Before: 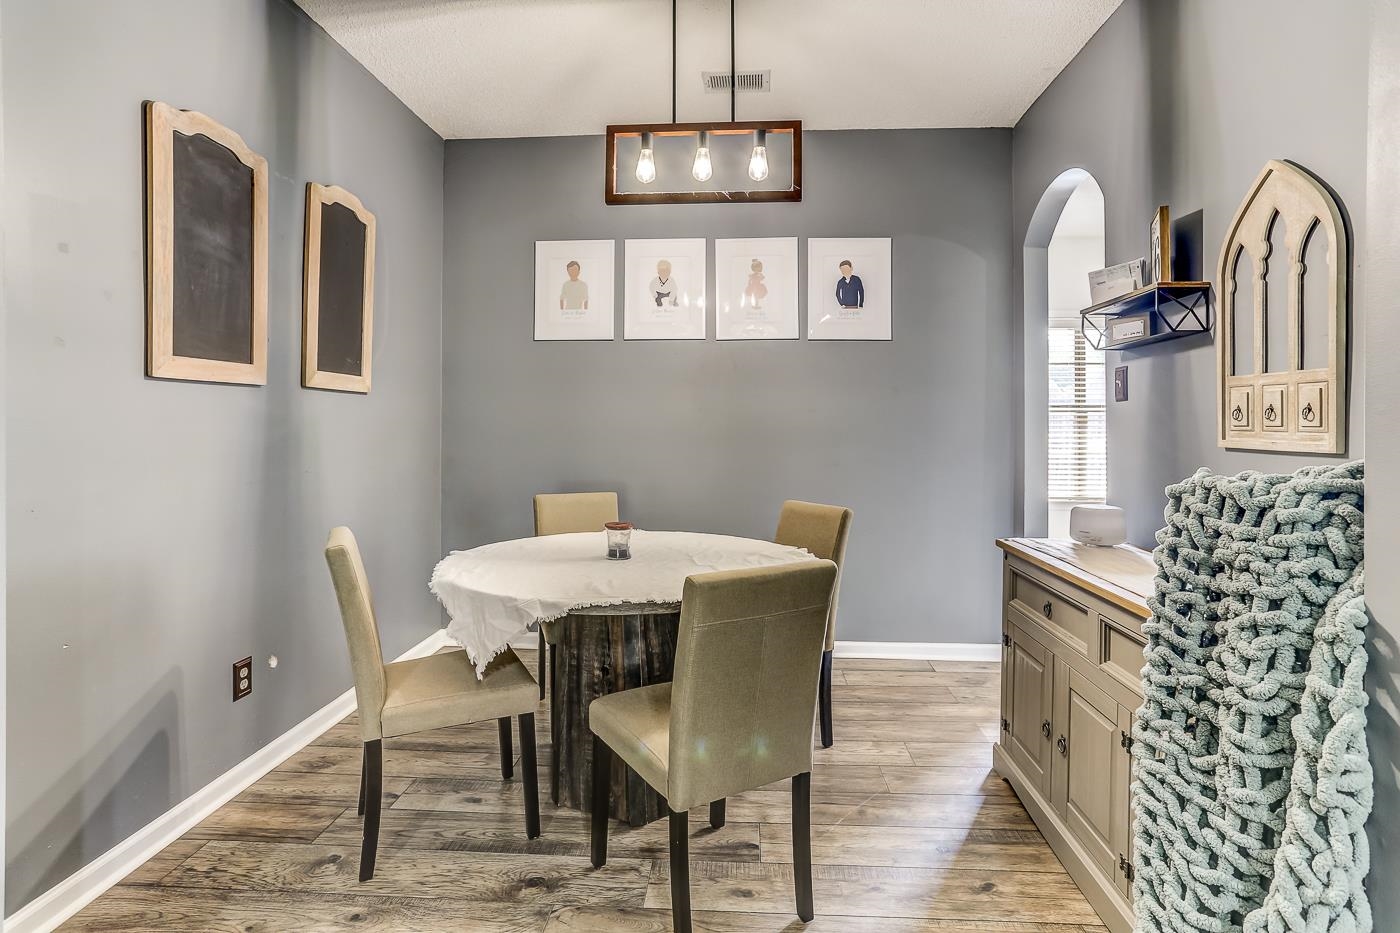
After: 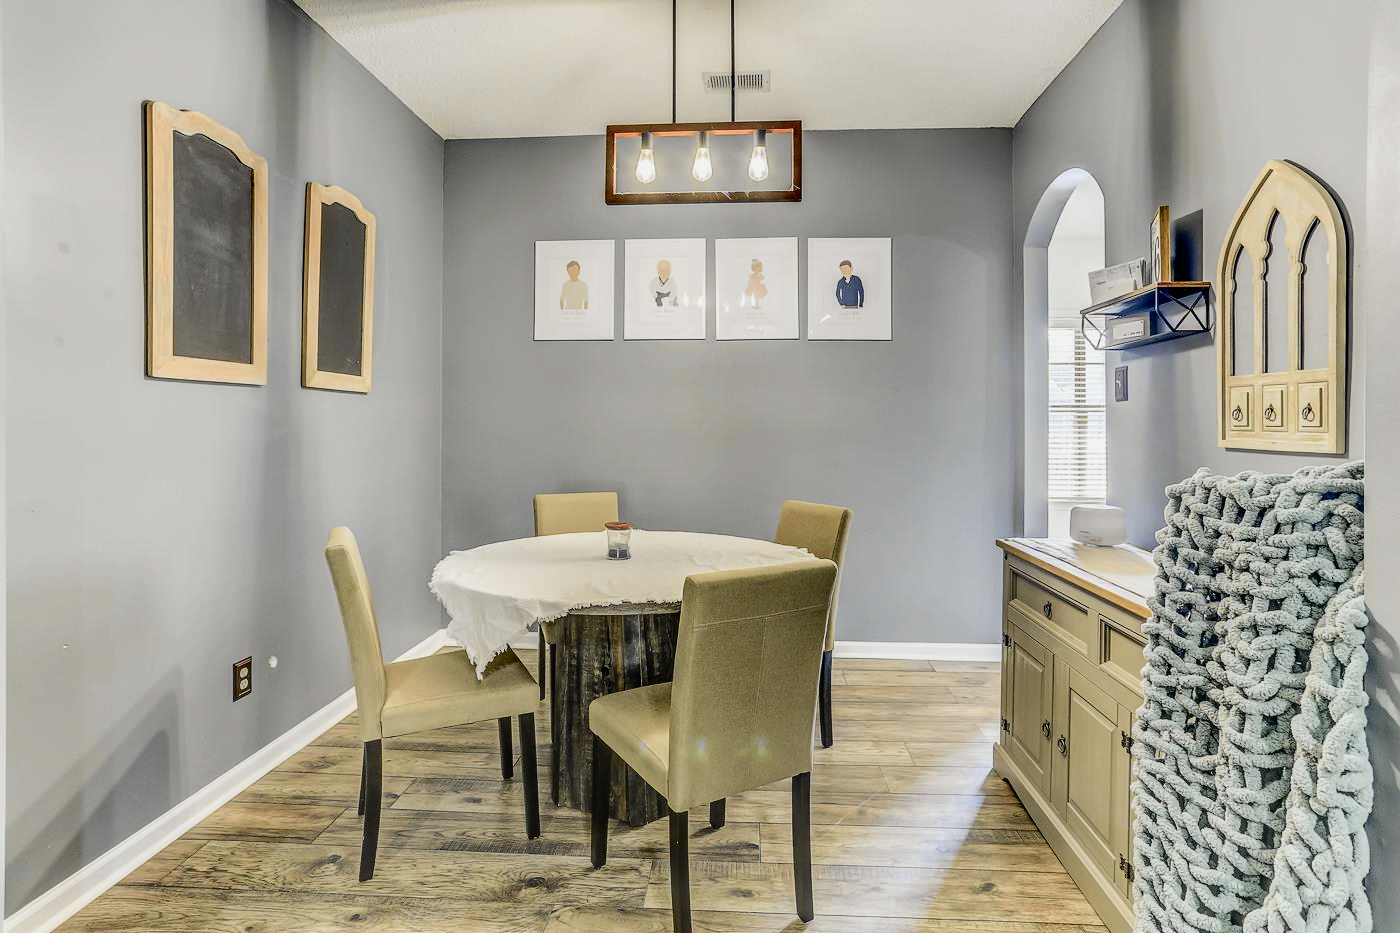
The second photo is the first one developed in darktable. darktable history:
tone curve: curves: ch0 [(0, 0) (0.07, 0.052) (0.23, 0.254) (0.486, 0.53) (0.822, 0.825) (0.994, 0.955)]; ch1 [(0, 0) (0.226, 0.261) (0.379, 0.442) (0.469, 0.472) (0.495, 0.495) (0.514, 0.504) (0.561, 0.568) (0.59, 0.612) (1, 1)]; ch2 [(0, 0) (0.269, 0.299) (0.459, 0.441) (0.498, 0.499) (0.523, 0.52) (0.551, 0.576) (0.629, 0.643) (0.659, 0.681) (0.718, 0.764) (1, 1)], color space Lab, independent channels, preserve colors none
